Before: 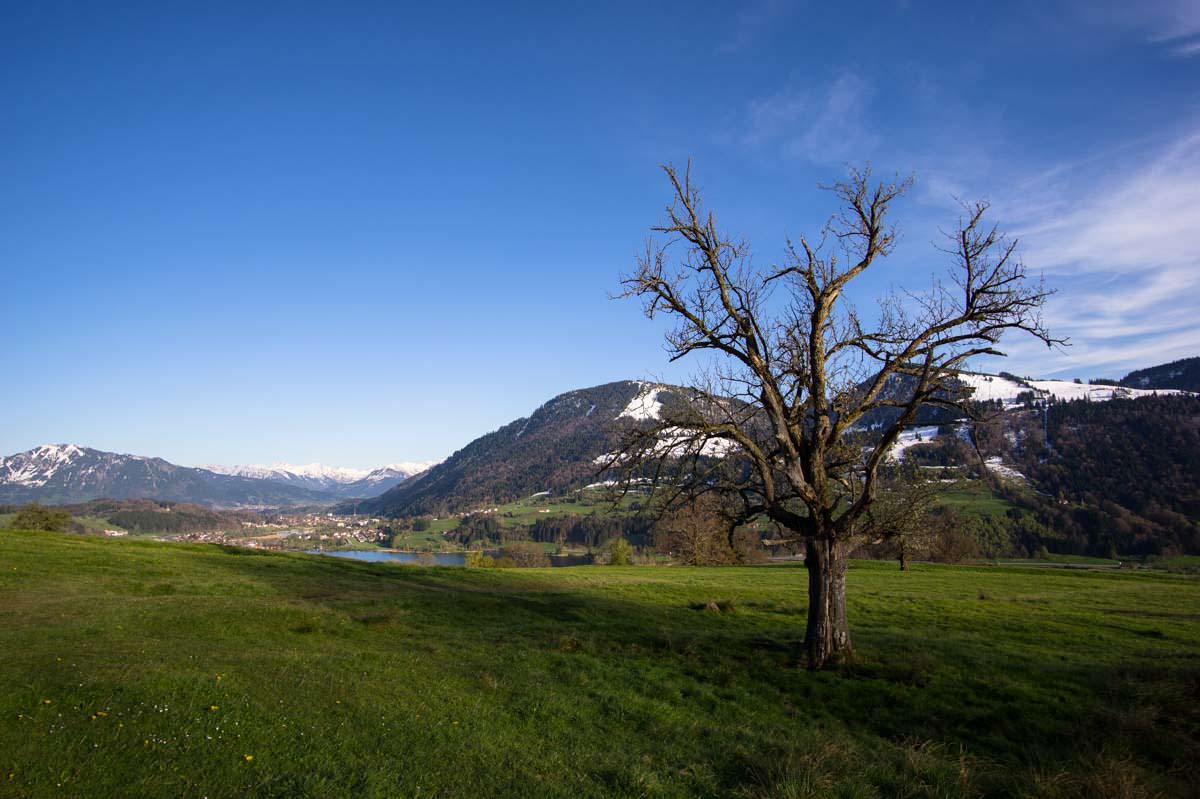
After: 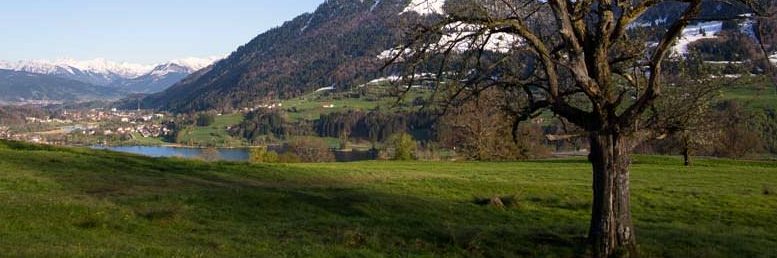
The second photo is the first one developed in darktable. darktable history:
crop: left 18.015%, top 50.693%, right 17.228%, bottom 16.926%
